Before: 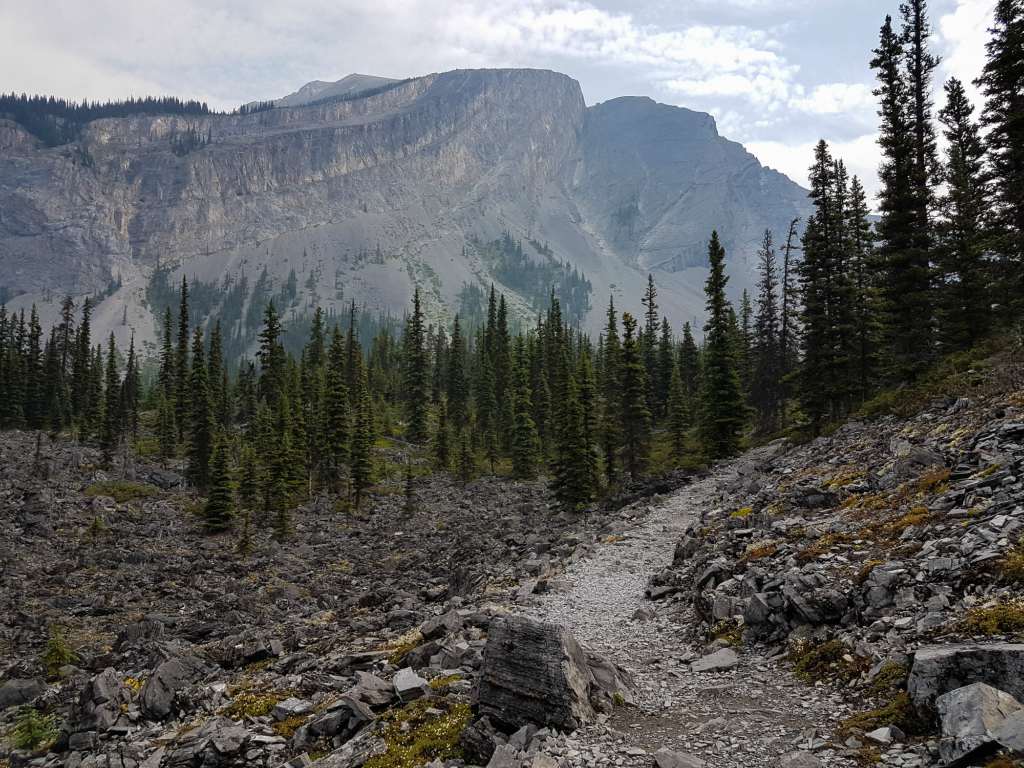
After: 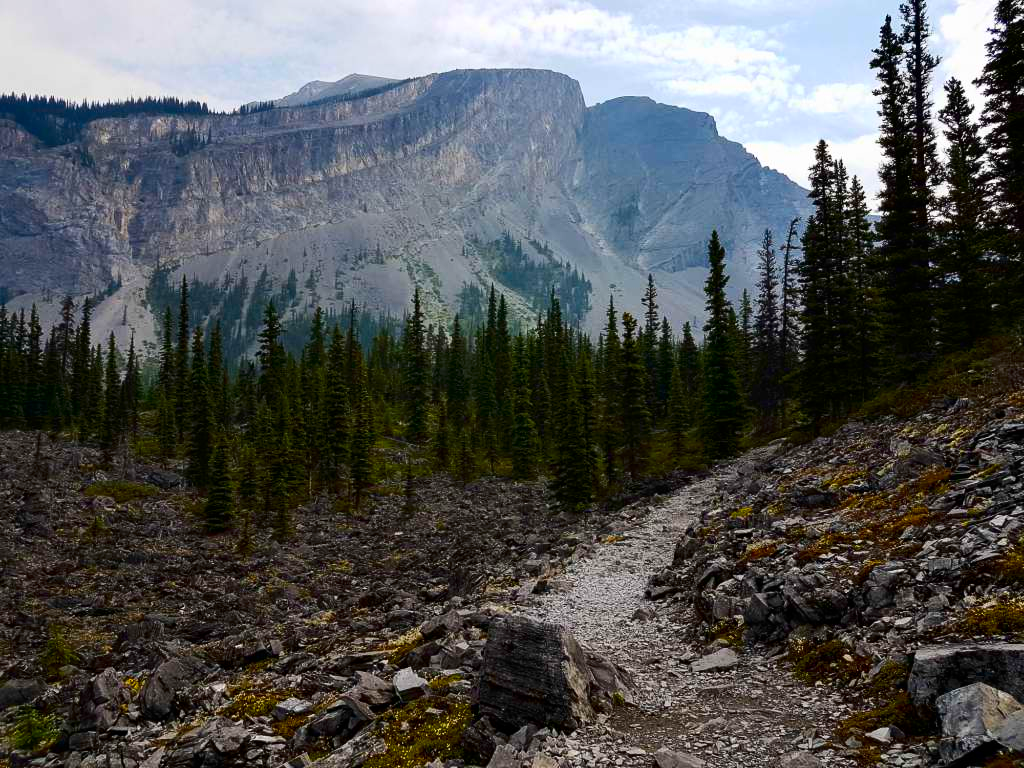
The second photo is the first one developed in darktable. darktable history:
contrast brightness saturation: contrast 0.206, brightness -0.104, saturation 0.207
base curve: curves: ch0 [(0, 0) (0.283, 0.295) (1, 1)], preserve colors none
color balance rgb: perceptual saturation grading › global saturation 31.032%, global vibrance 15.066%
